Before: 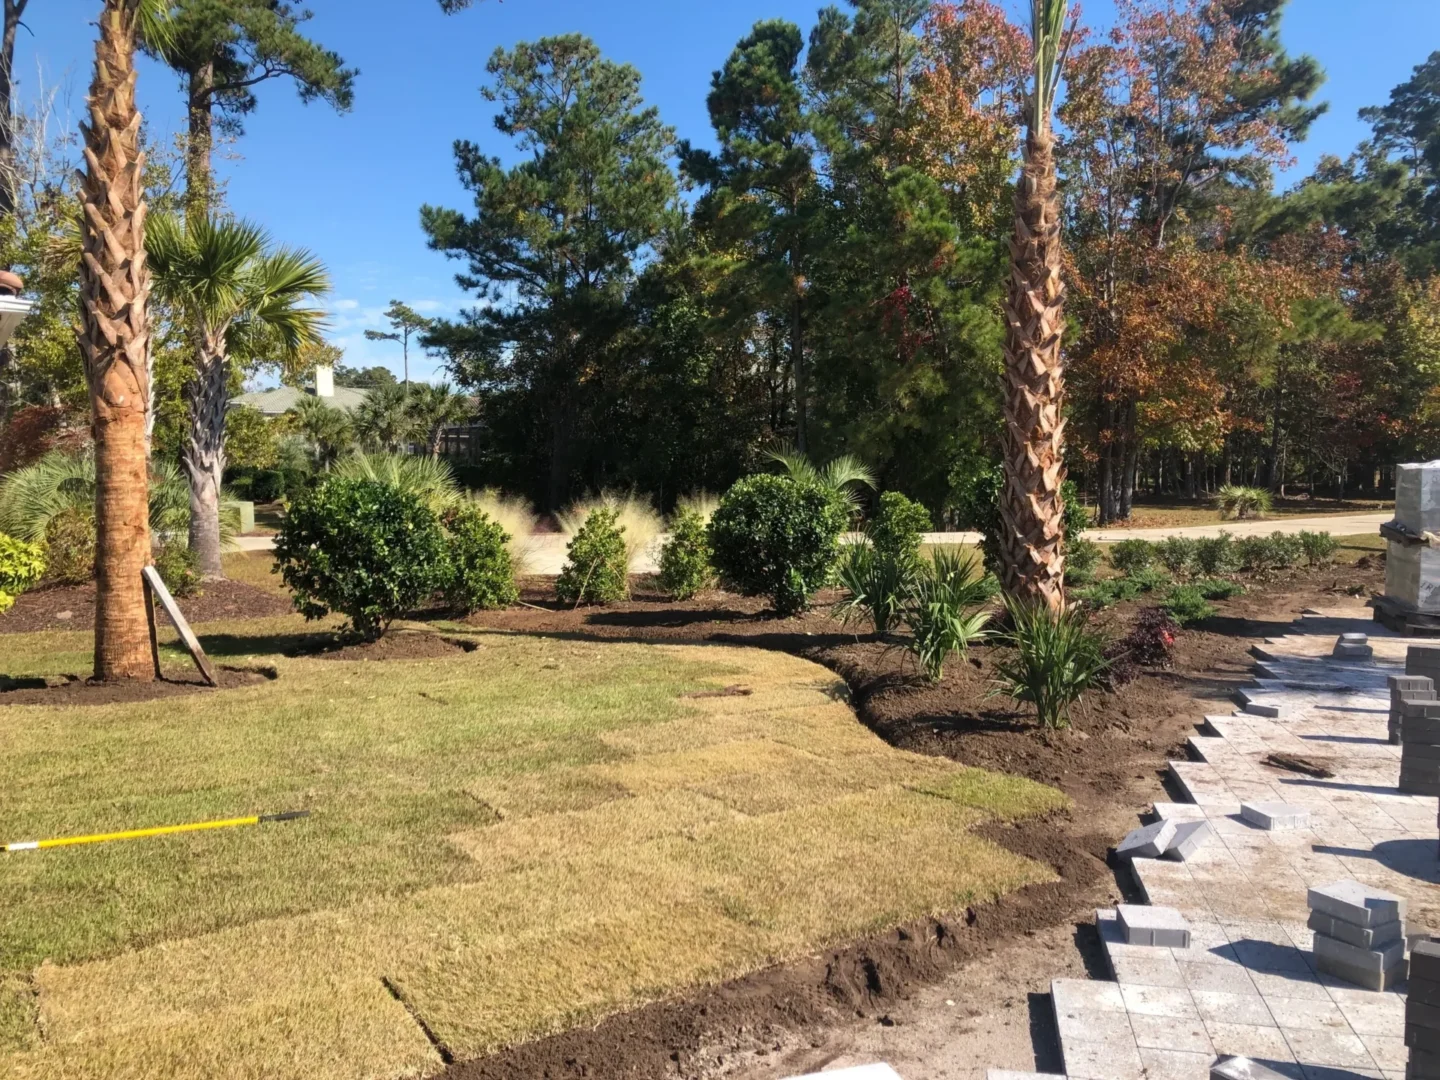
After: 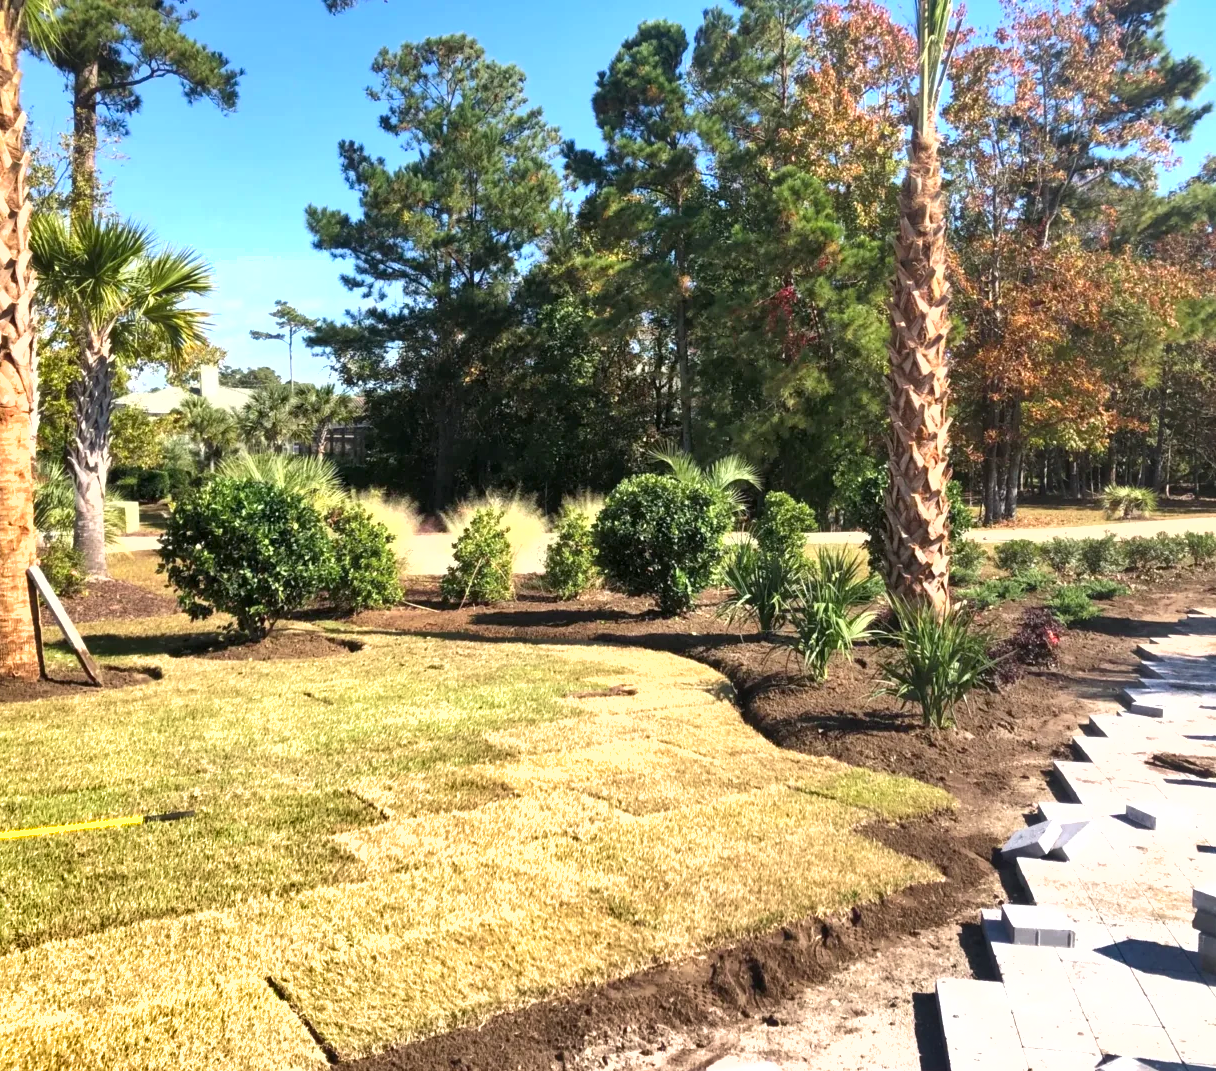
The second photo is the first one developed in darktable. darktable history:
exposure: black level correction 0.001, exposure 0.955 EV, compensate exposure bias true, compensate highlight preservation false
crop: left 8.026%, right 7.374%
shadows and highlights: low approximation 0.01, soften with gaussian
